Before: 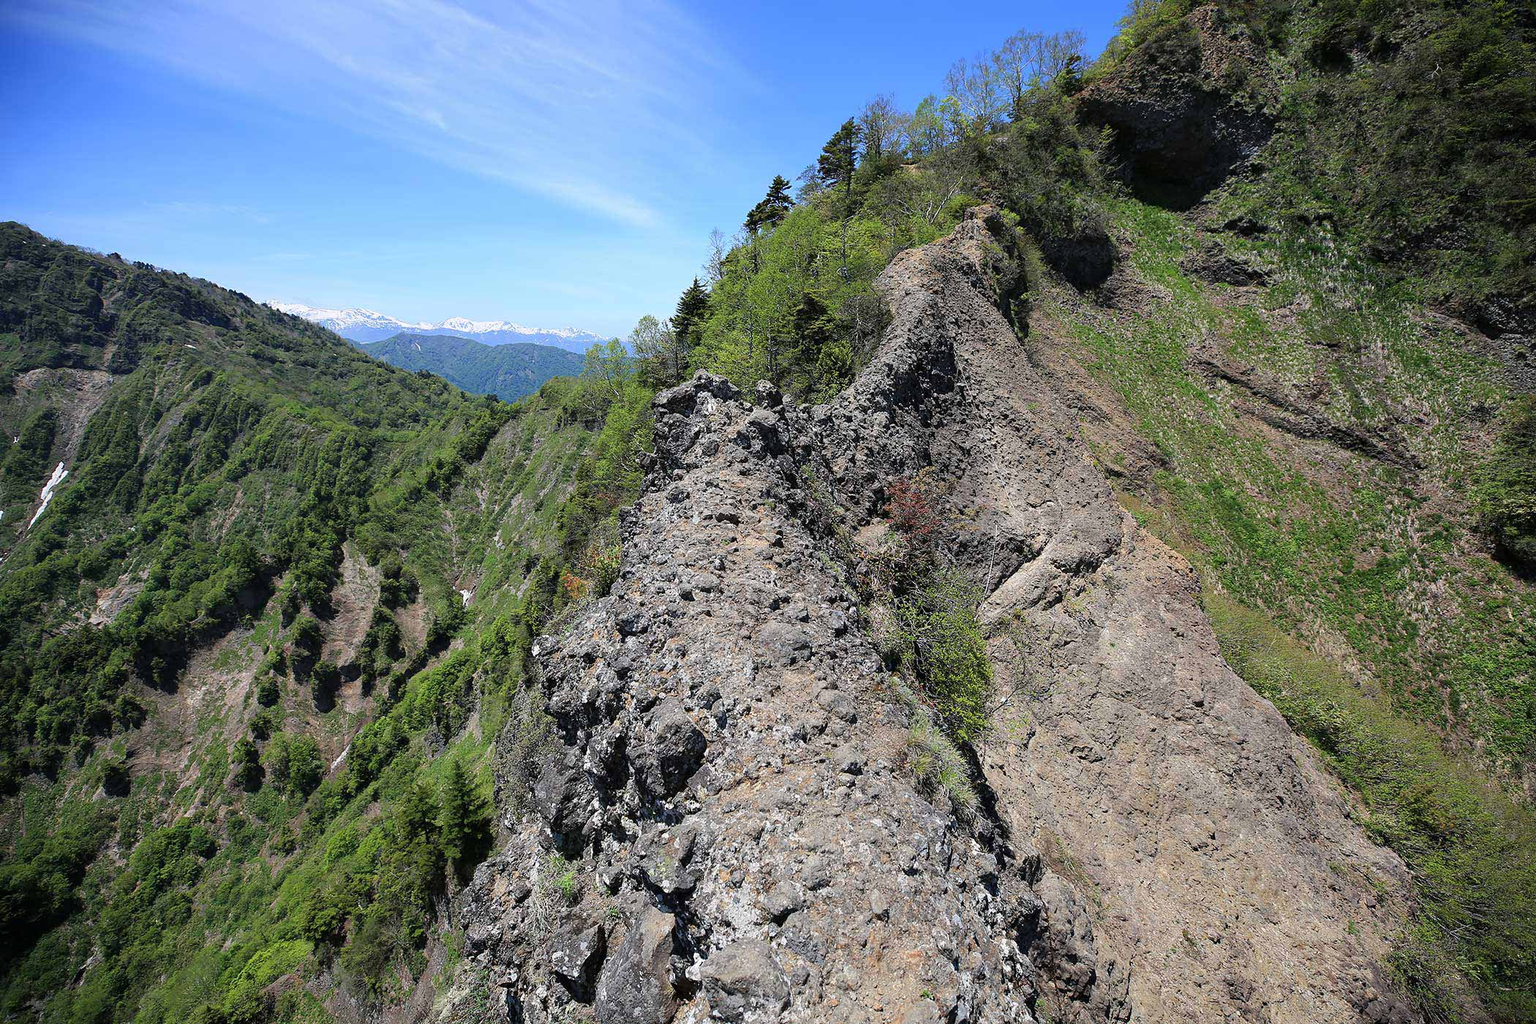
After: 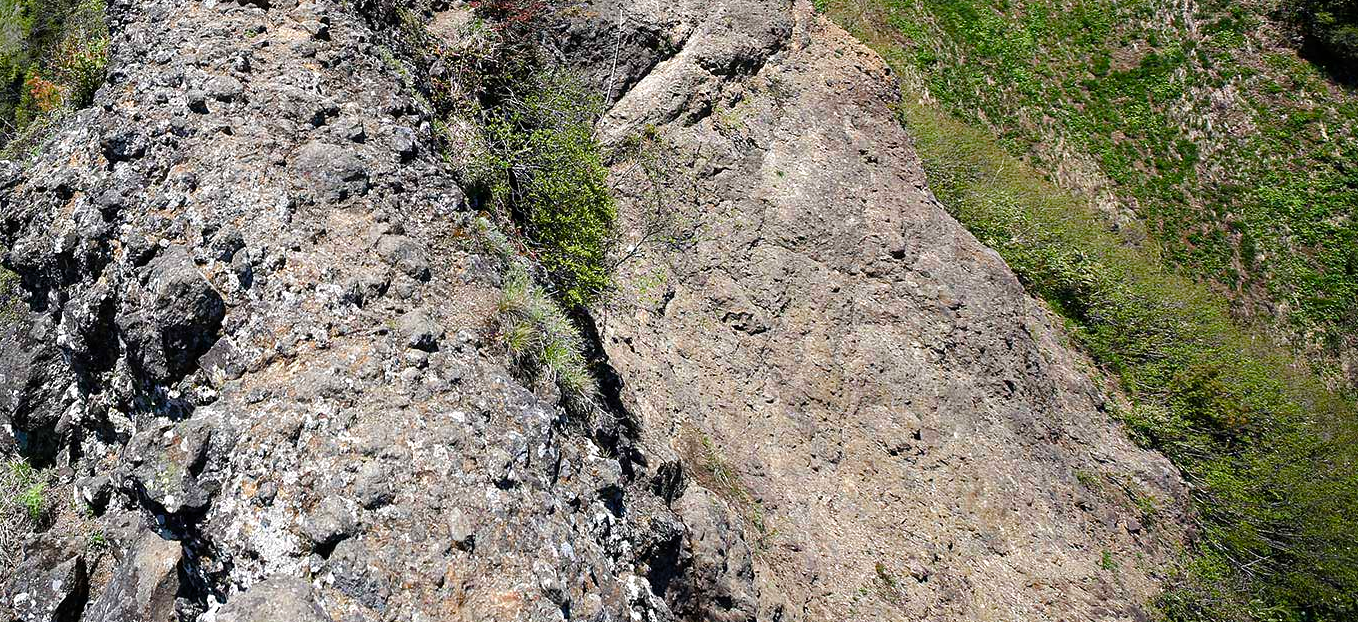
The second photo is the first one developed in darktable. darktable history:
crop and rotate: left 35.328%, top 50.693%, bottom 4.829%
color balance rgb: perceptual saturation grading › global saturation 20%, perceptual saturation grading › highlights -50.396%, perceptual saturation grading › shadows 30.309%, global vibrance 24.958%, contrast 20.219%
